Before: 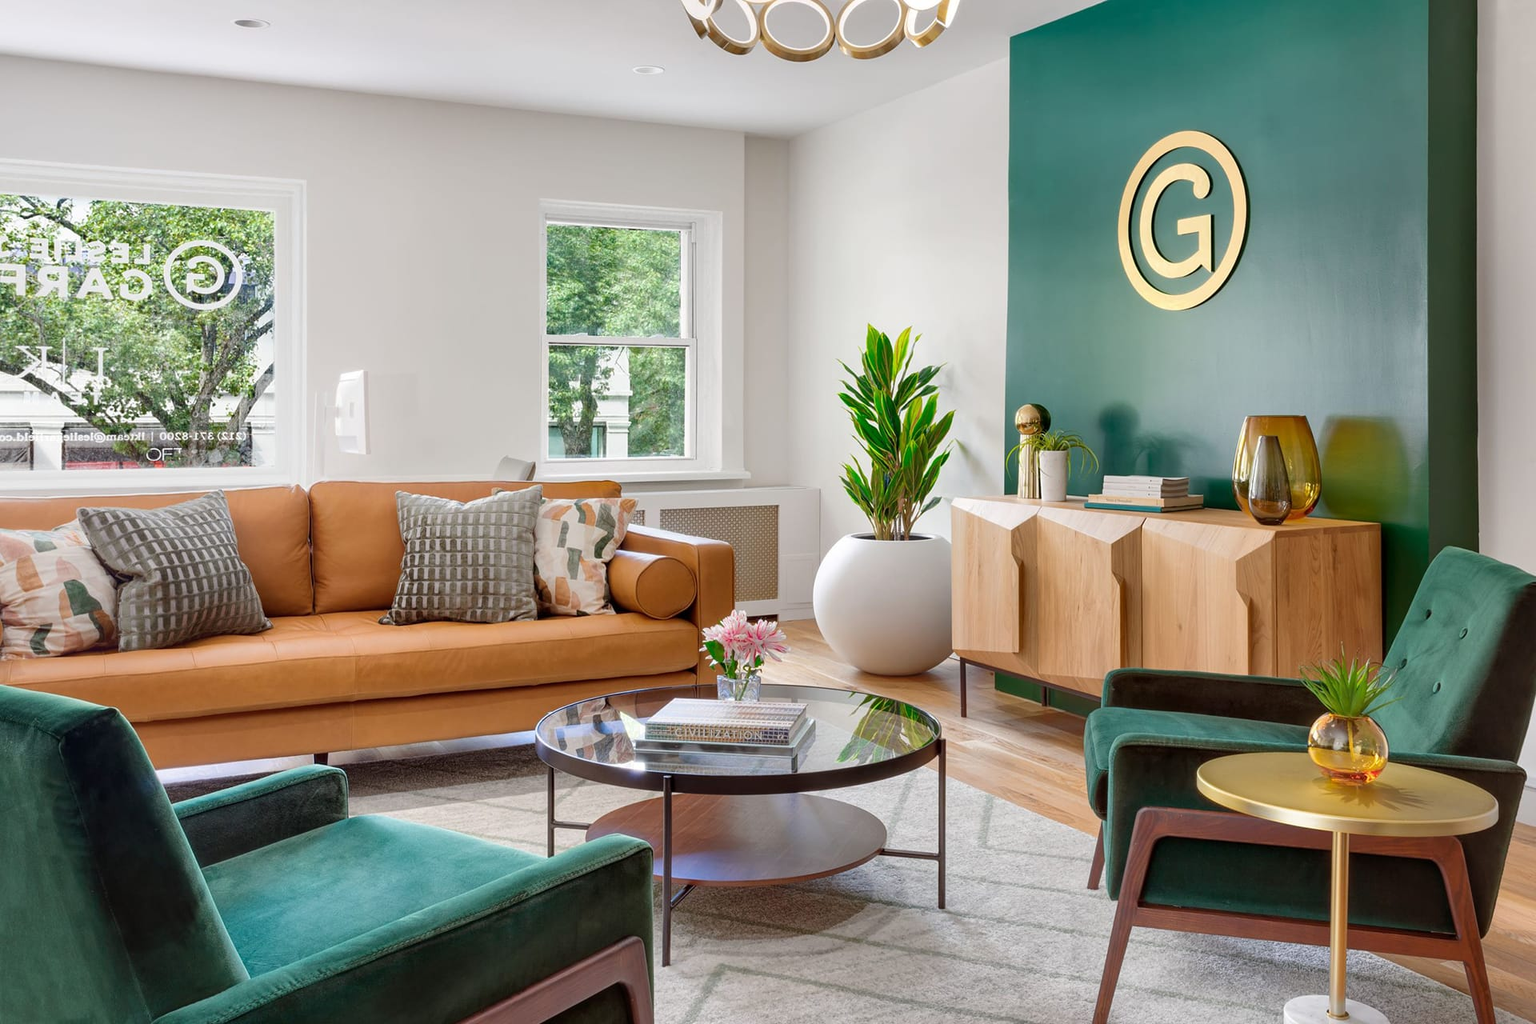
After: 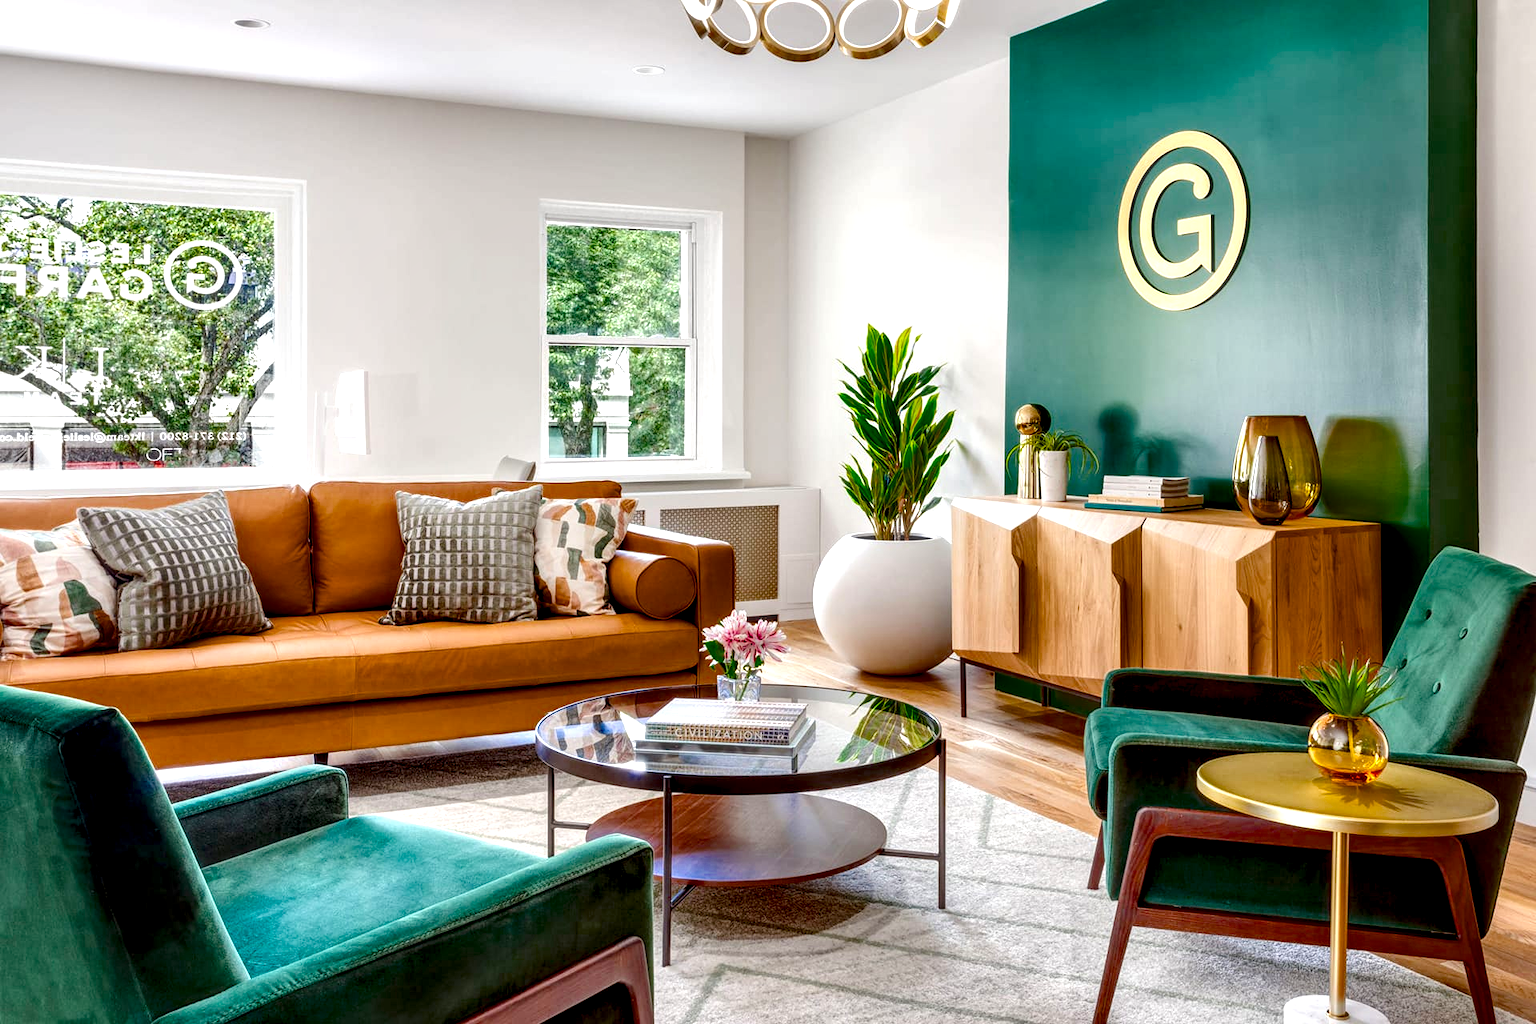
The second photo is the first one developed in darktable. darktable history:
local contrast: highlights 64%, shadows 53%, detail 168%, midtone range 0.513
color balance rgb: perceptual saturation grading › global saturation 20%, perceptual saturation grading › highlights -14.372%, perceptual saturation grading › shadows 49.767%, perceptual brilliance grading › global brilliance 10.343%, perceptual brilliance grading › shadows 15.677%, global vibrance 15.84%, saturation formula JzAzBz (2021)
haze removal: strength -0.064, compatibility mode true, adaptive false
tone equalizer: edges refinement/feathering 500, mask exposure compensation -1.57 EV, preserve details no
